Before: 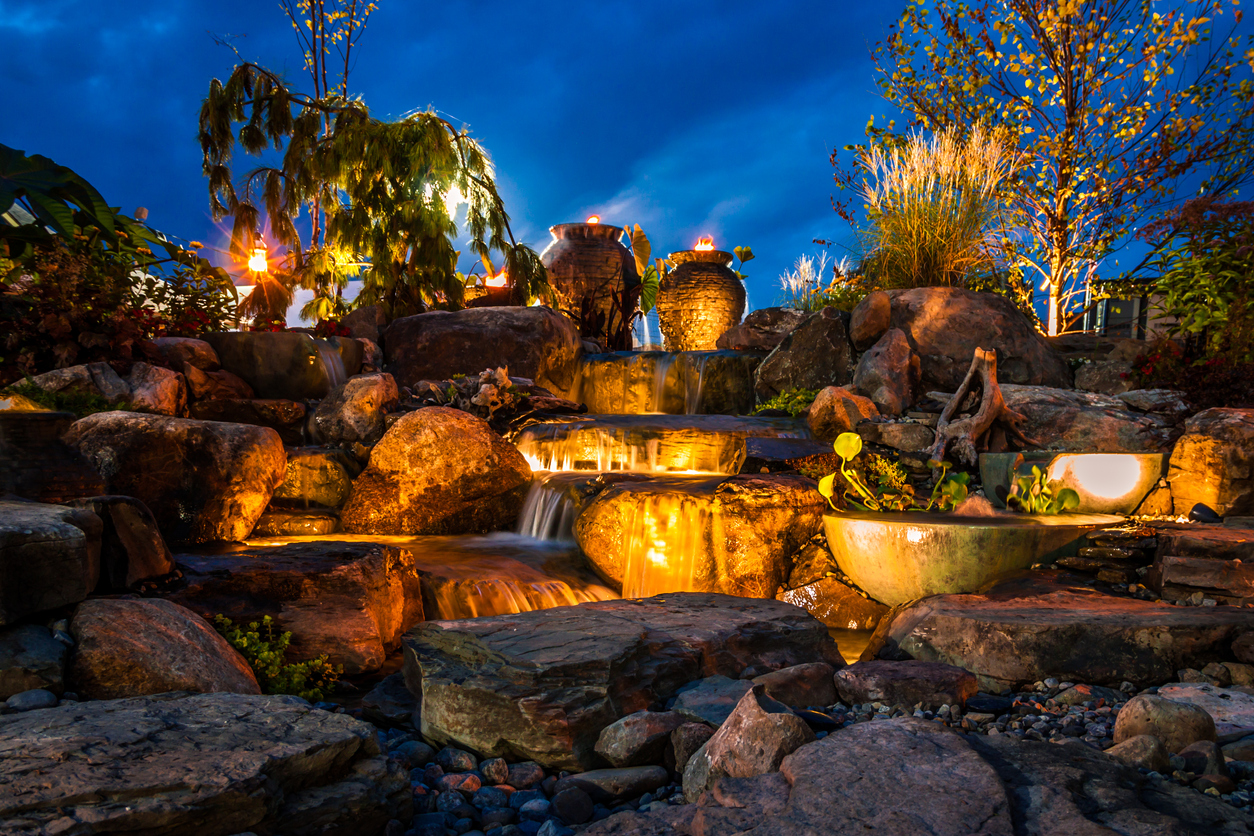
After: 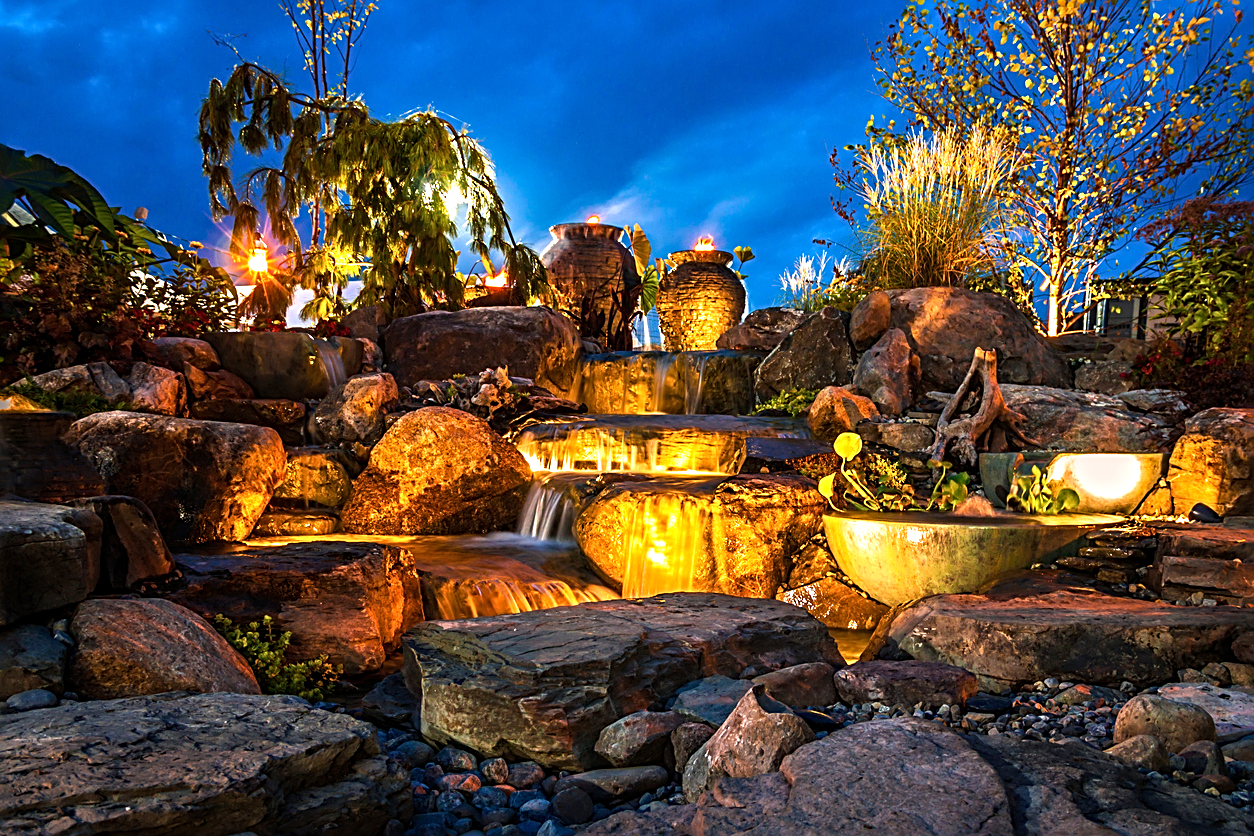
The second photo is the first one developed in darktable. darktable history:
exposure: exposure 0.664 EV, compensate highlight preservation false
sharpen: radius 2.552, amount 0.641
